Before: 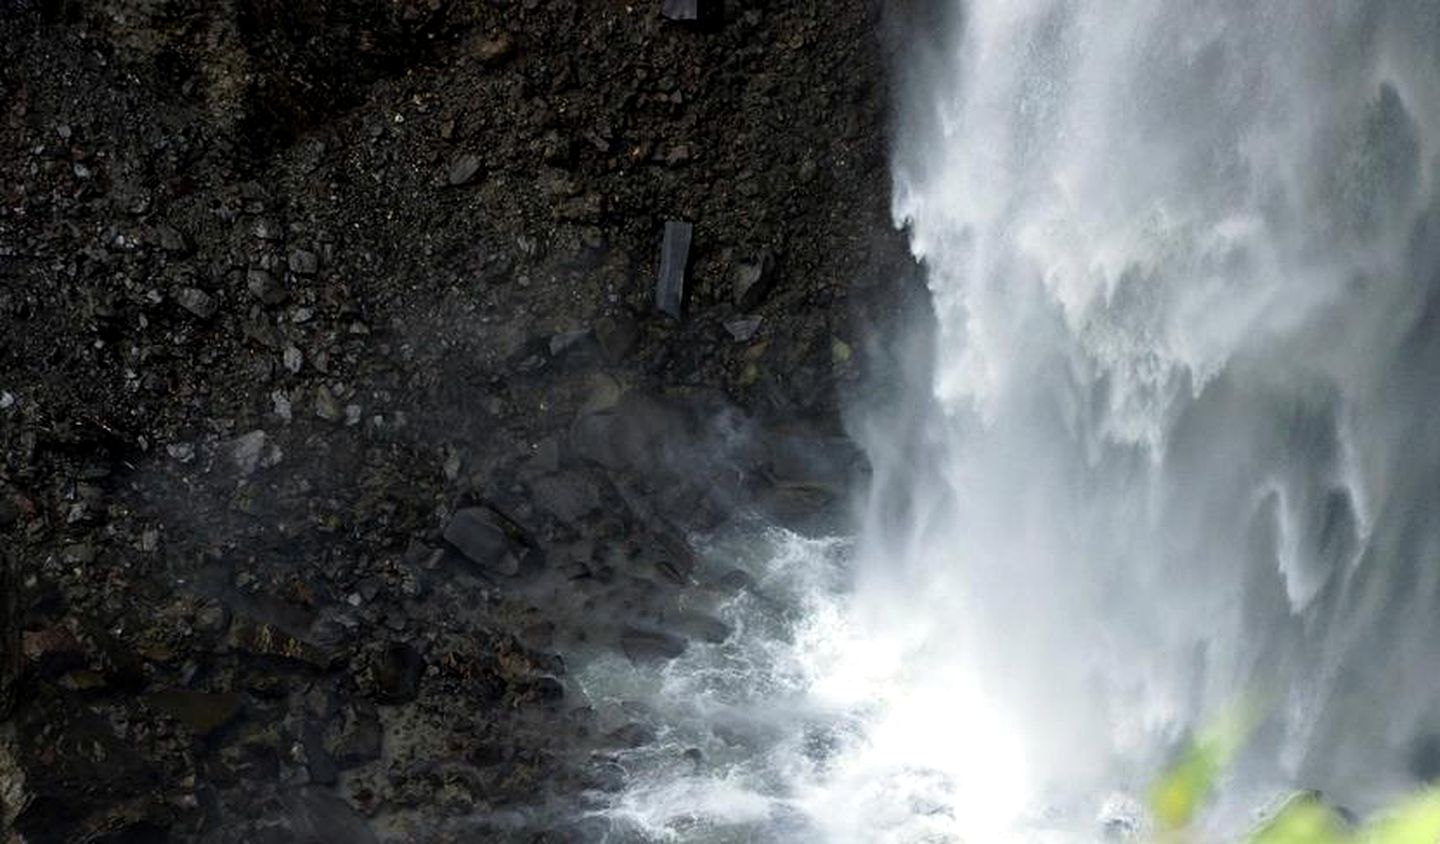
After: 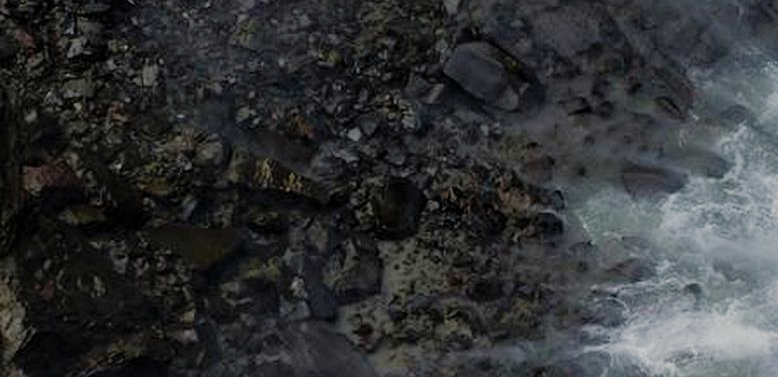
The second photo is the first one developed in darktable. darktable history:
filmic rgb: black relative exposure -16 EV, white relative exposure 2.91 EV, hardness 10, add noise in highlights 0.002, preserve chrominance no, color science v3 (2019), use custom middle-gray values true, contrast in highlights soft
crop and rotate: top 55.141%, right 45.964%, bottom 0.175%
shadows and highlights: shadows 39.42, highlights -59.8
haze removal: compatibility mode true, adaptive false
